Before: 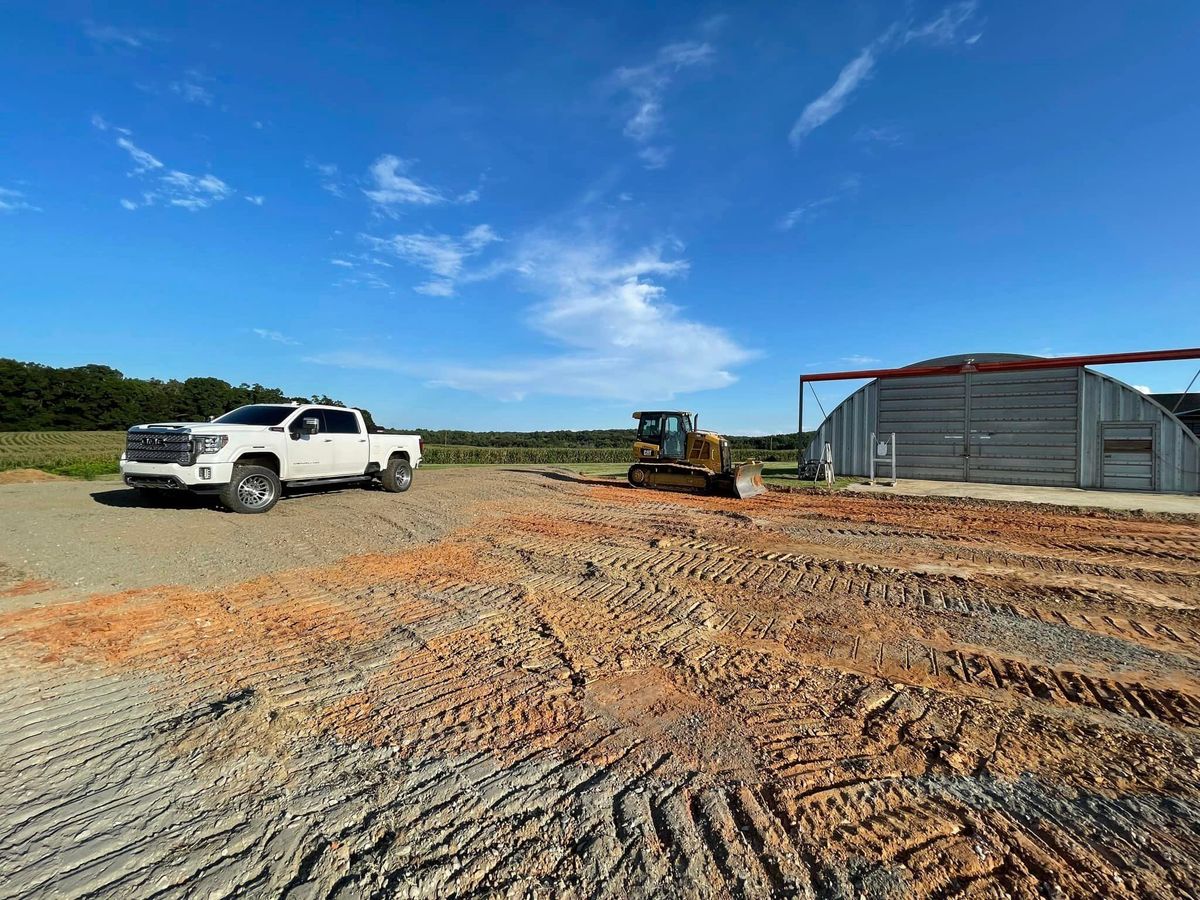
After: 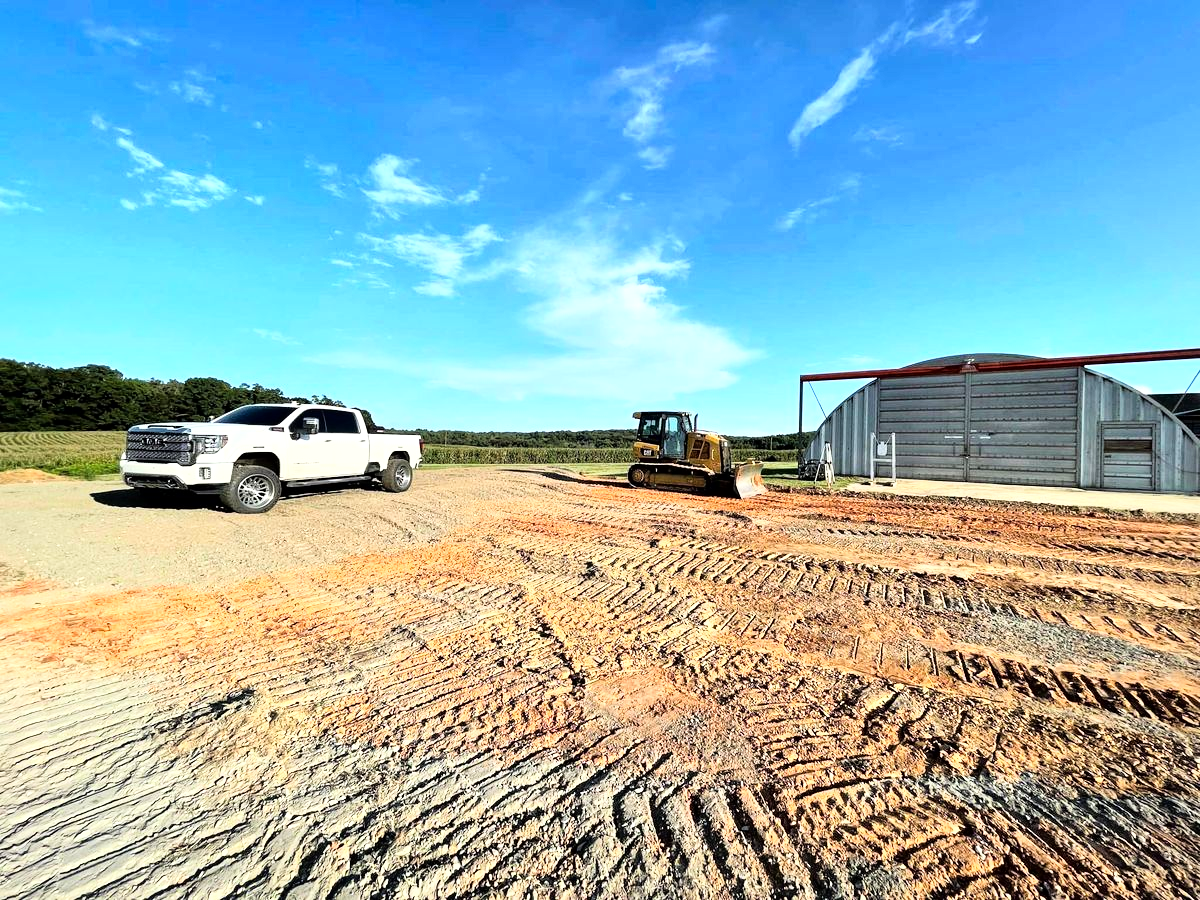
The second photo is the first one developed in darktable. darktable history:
base curve: curves: ch0 [(0, 0) (0.012, 0.01) (0.073, 0.168) (0.31, 0.711) (0.645, 0.957) (1, 1)], exposure shift 0.576
local contrast: mode bilateral grid, contrast 21, coarseness 49, detail 140%, midtone range 0.2
